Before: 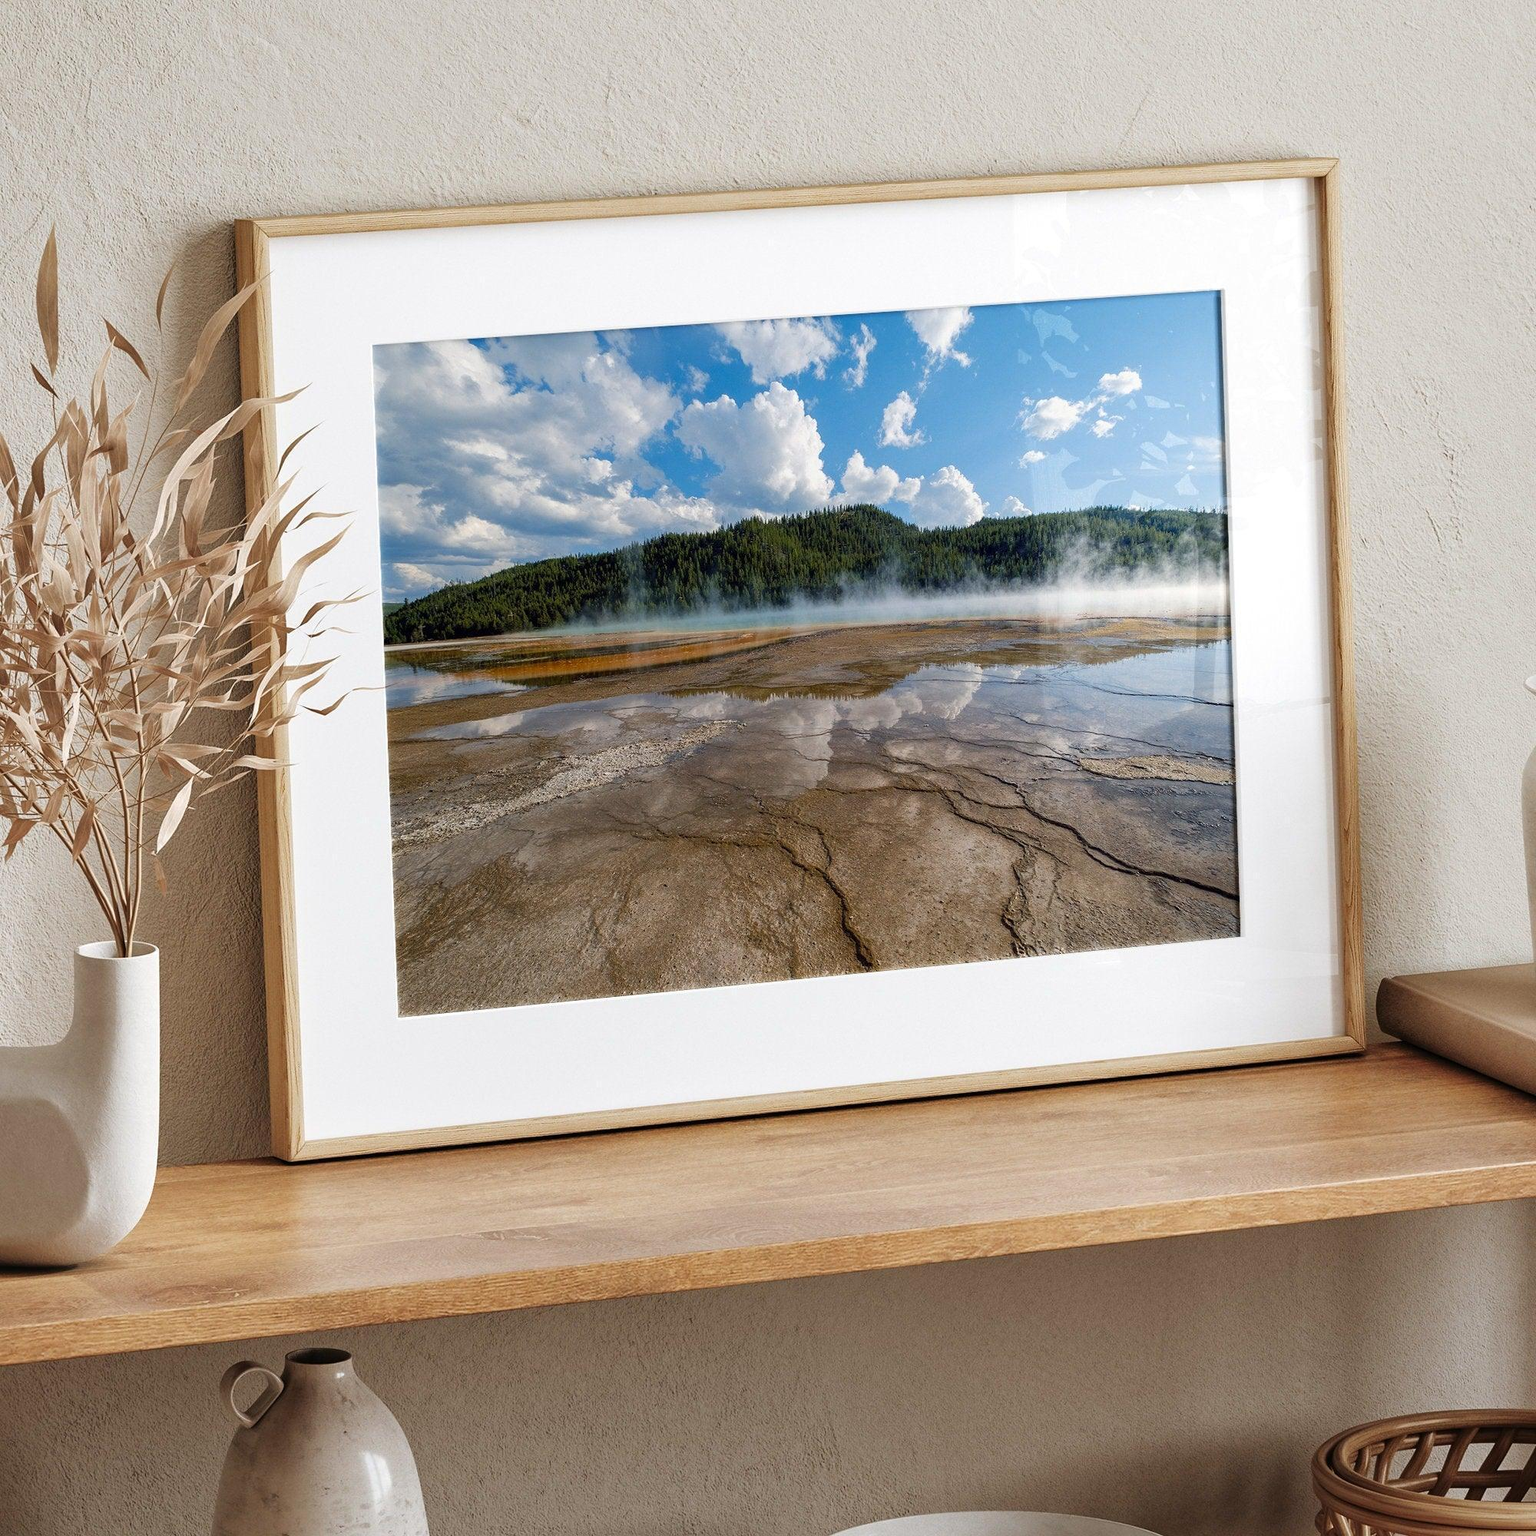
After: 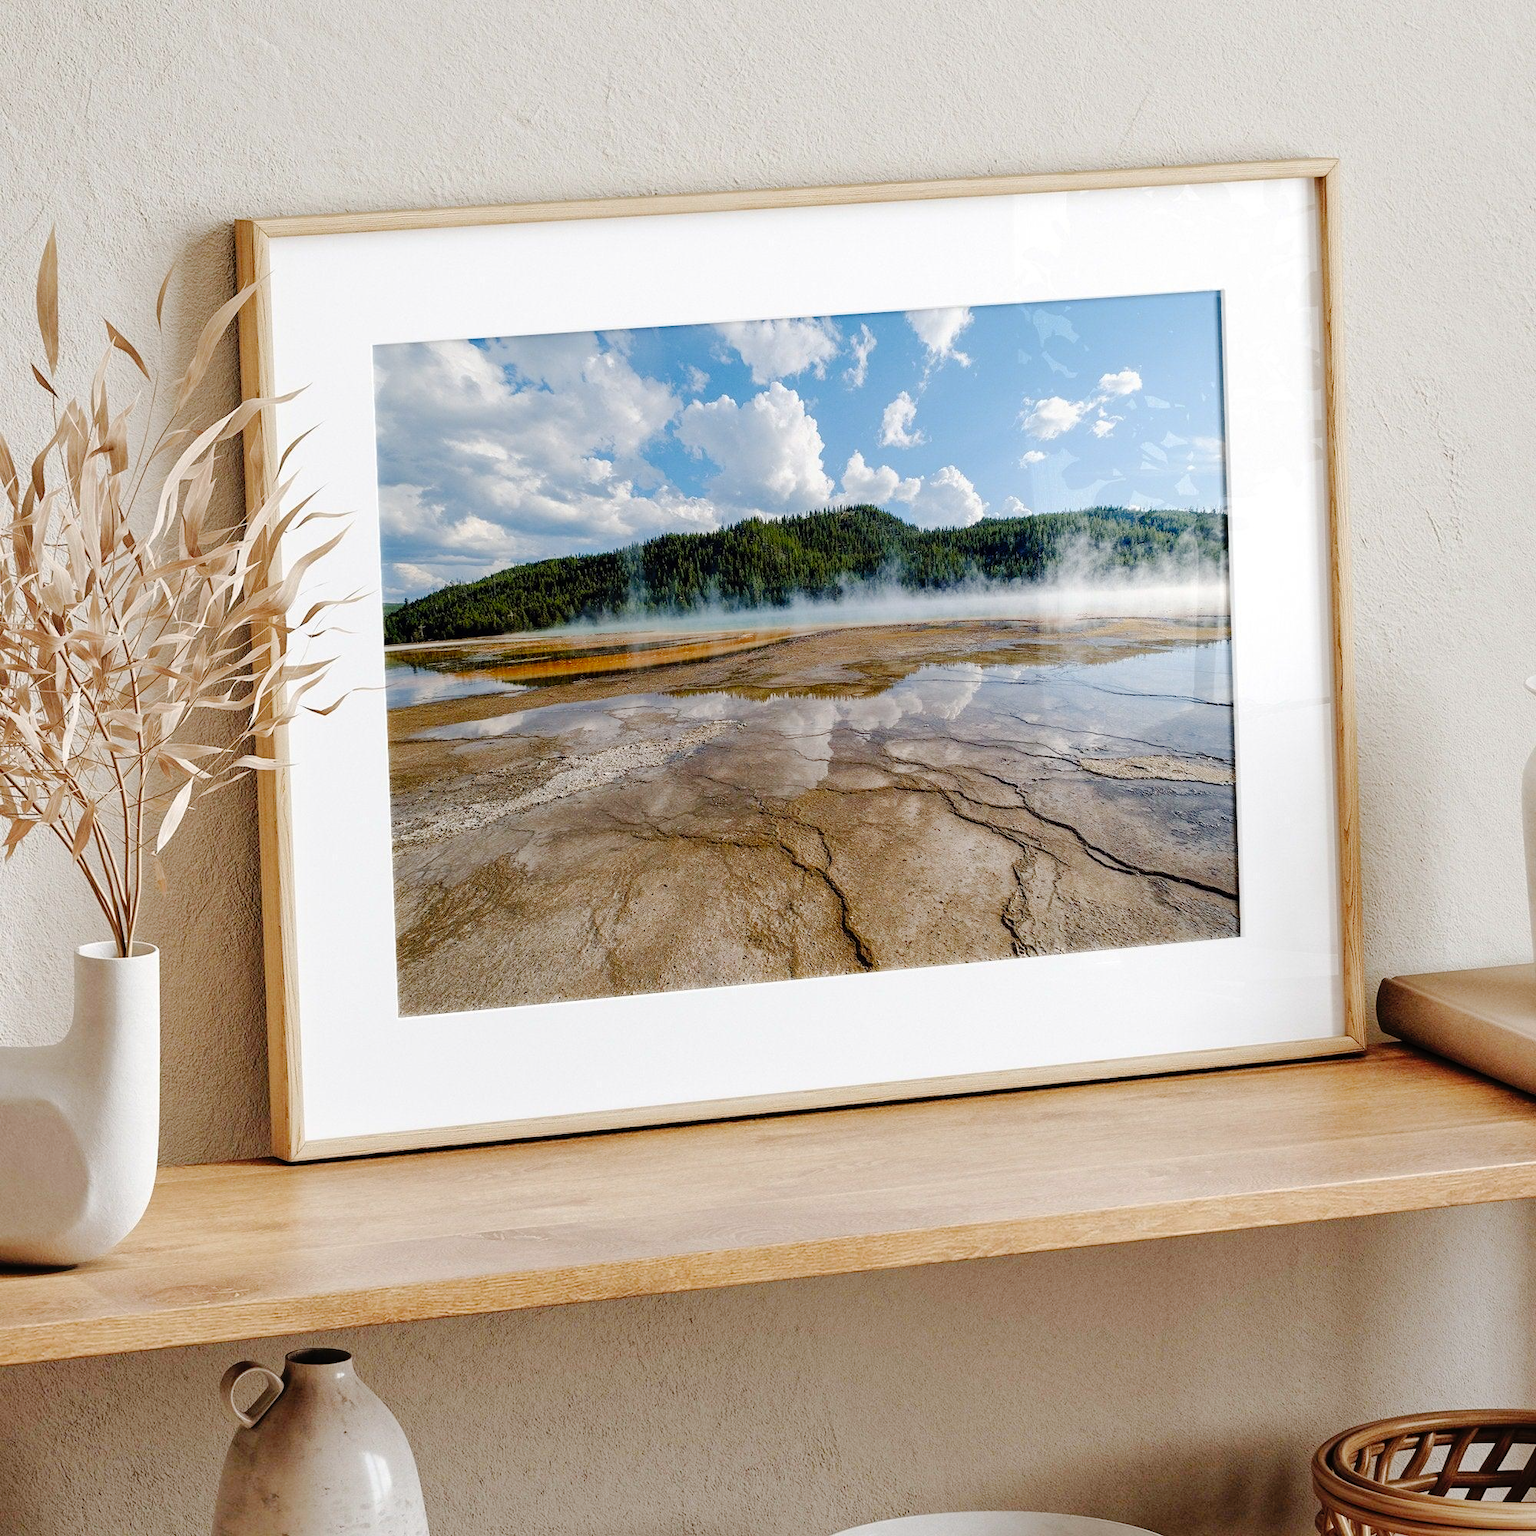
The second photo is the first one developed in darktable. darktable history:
tone curve: curves: ch0 [(0, 0) (0.003, 0.001) (0.011, 0.008) (0.025, 0.015) (0.044, 0.025) (0.069, 0.037) (0.1, 0.056) (0.136, 0.091) (0.177, 0.157) (0.224, 0.231) (0.277, 0.319) (0.335, 0.4) (0.399, 0.493) (0.468, 0.571) (0.543, 0.645) (0.623, 0.706) (0.709, 0.77) (0.801, 0.838) (0.898, 0.918) (1, 1)], preserve colors none
